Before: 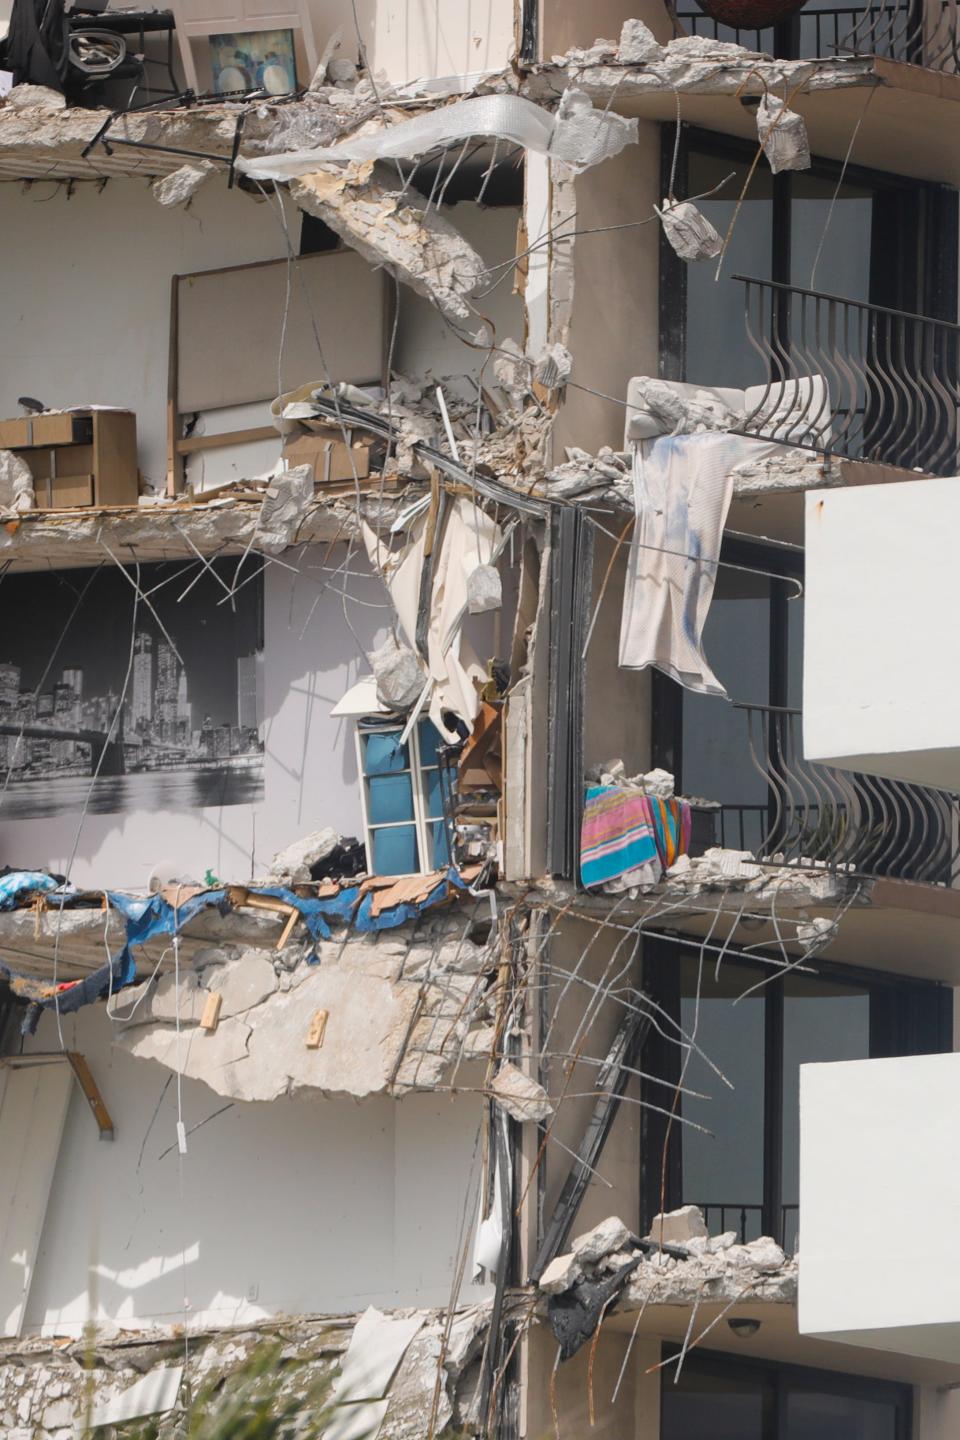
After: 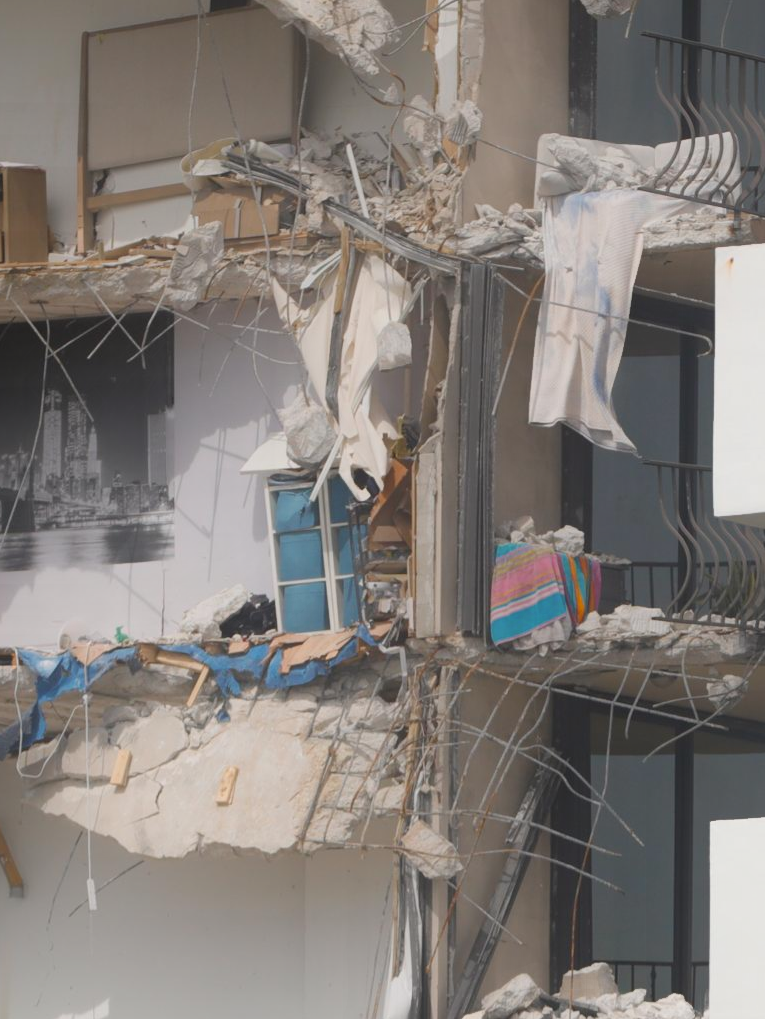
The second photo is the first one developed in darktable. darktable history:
contrast equalizer: y [[0.6 ×6], [0.55 ×6], [0 ×6], [0 ×6], [0 ×6]], mix -0.997
crop: left 9.458%, top 16.883%, right 10.845%, bottom 12.348%
